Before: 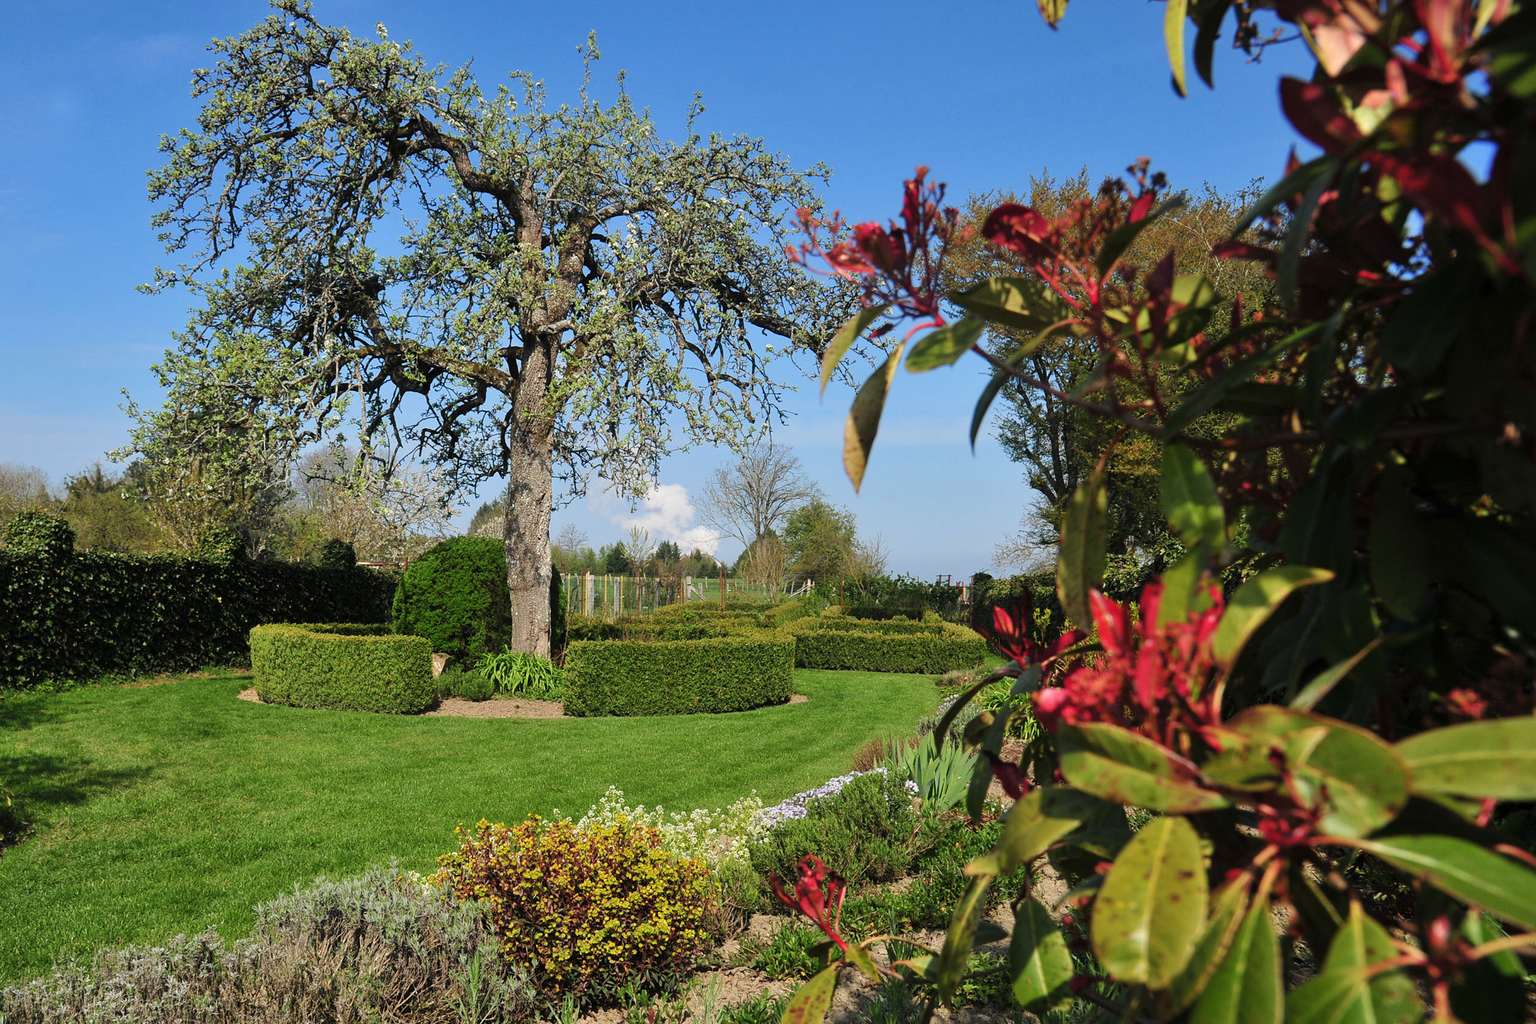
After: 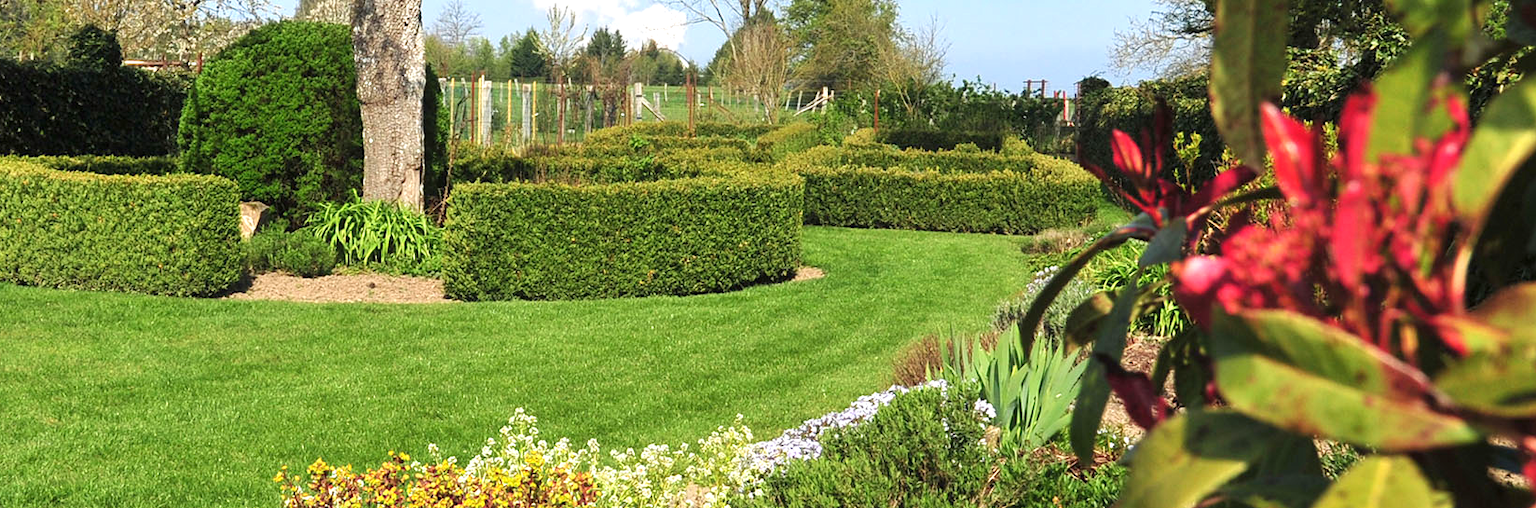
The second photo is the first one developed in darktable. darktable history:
velvia: strength 9.25%
crop: left 18.091%, top 51.13%, right 17.525%, bottom 16.85%
exposure: black level correction 0, exposure 0.7 EV, compensate exposure bias true, compensate highlight preservation false
